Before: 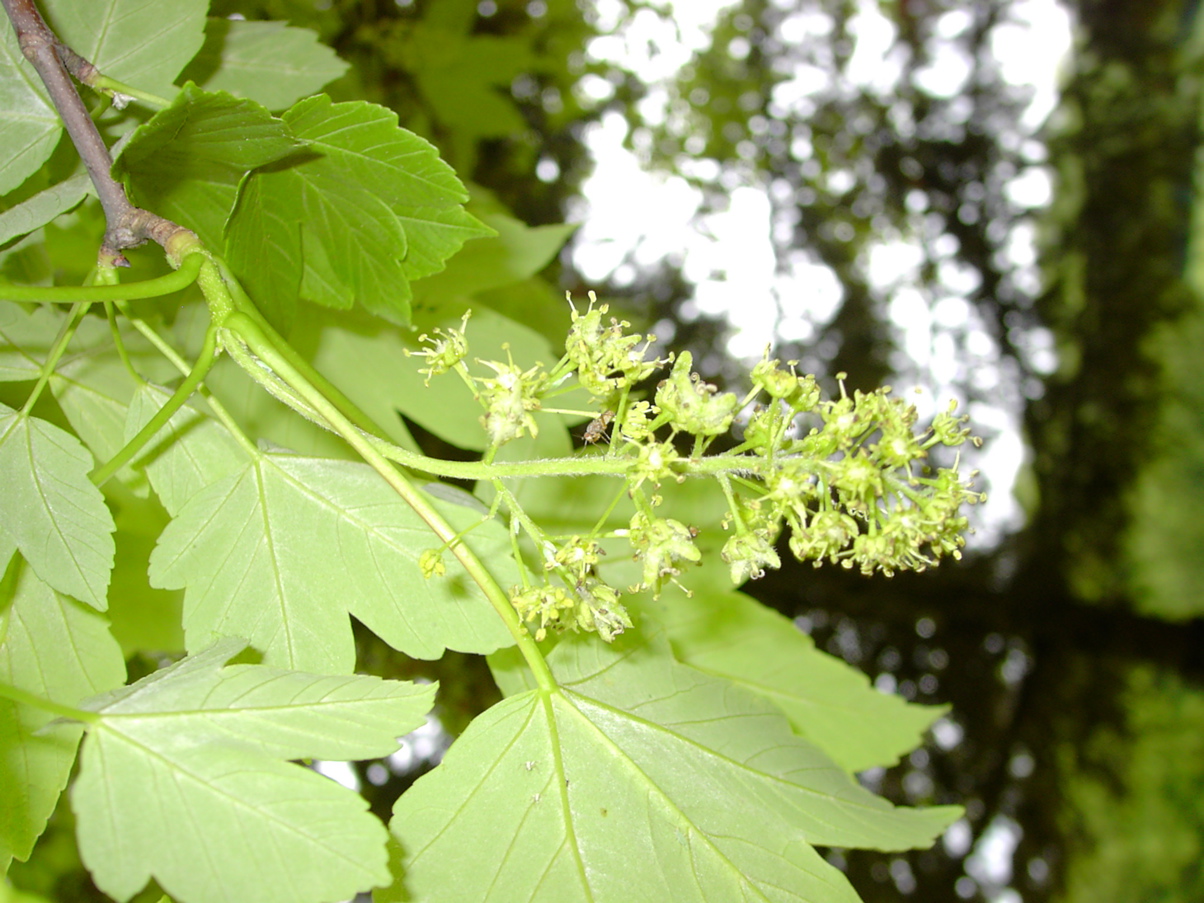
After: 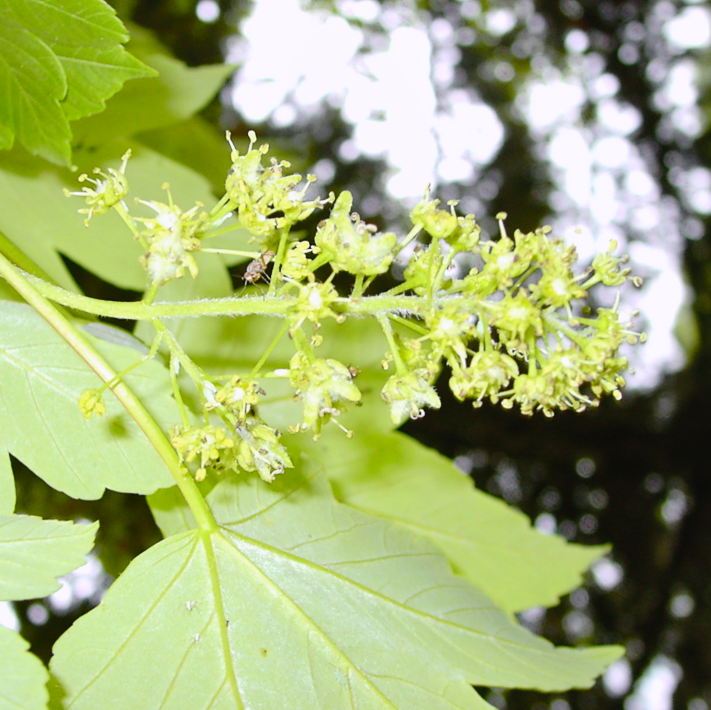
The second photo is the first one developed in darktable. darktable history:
shadows and highlights: shadows 37.27, highlights -28.18, soften with gaussian
crop and rotate: left 28.256%, top 17.734%, right 12.656%, bottom 3.573%
white balance: red 1.004, blue 1.096
tone curve: curves: ch0 [(0, 0.023) (0.217, 0.19) (0.754, 0.801) (1, 0.977)]; ch1 [(0, 0) (0.392, 0.398) (0.5, 0.5) (0.521, 0.528) (0.56, 0.577) (1, 1)]; ch2 [(0, 0) (0.5, 0.5) (0.579, 0.561) (0.65, 0.657) (1, 1)], color space Lab, independent channels, preserve colors none
